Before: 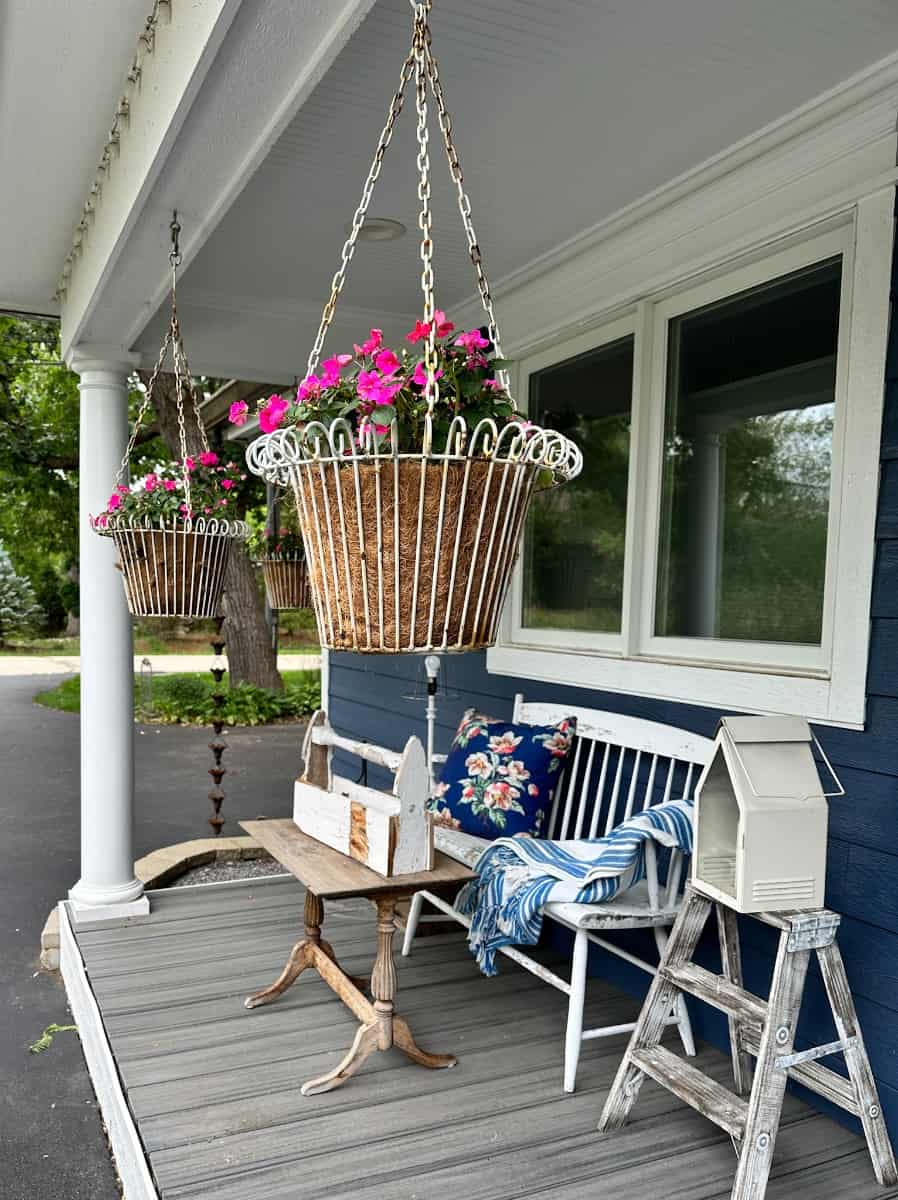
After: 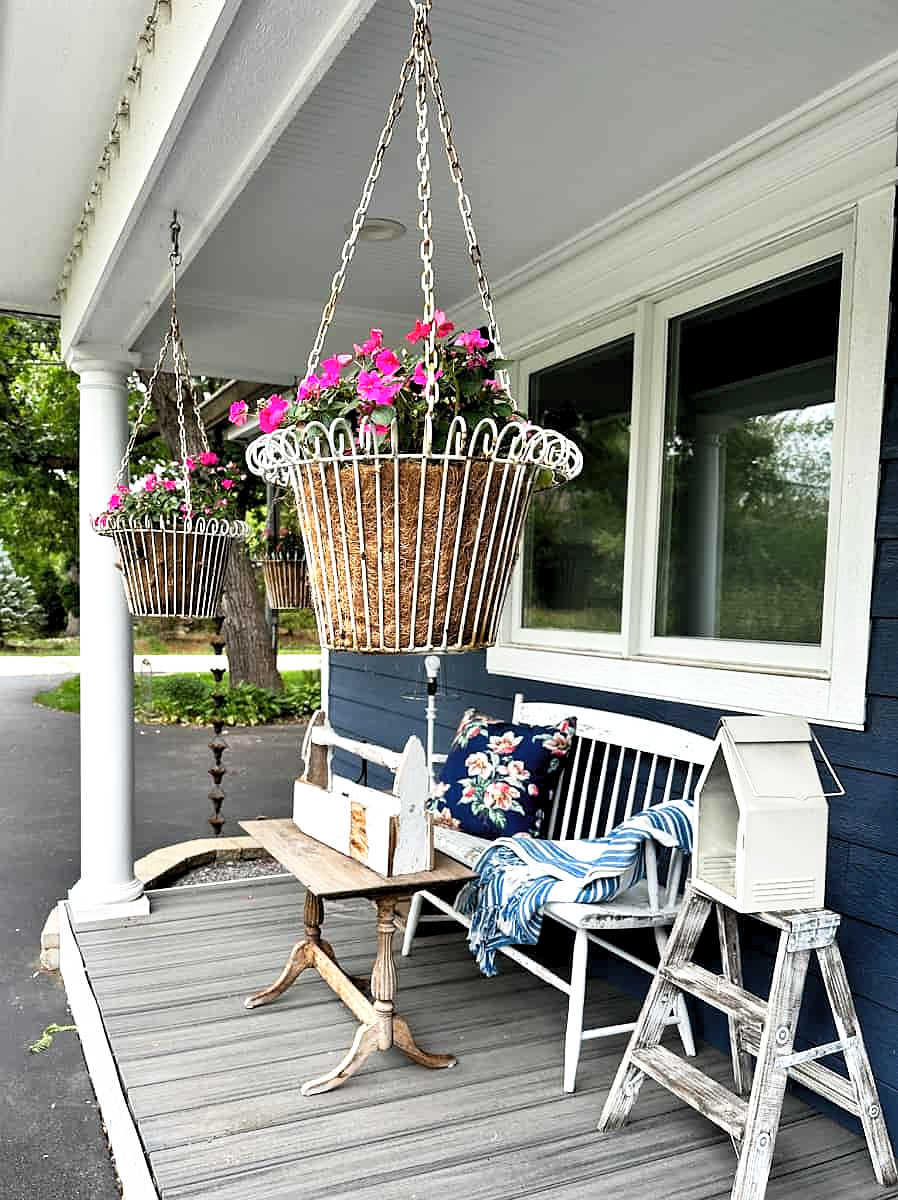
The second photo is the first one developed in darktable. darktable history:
levels: levels [0.062, 0.494, 0.925]
base curve: curves: ch0 [(0, 0) (0.088, 0.125) (0.176, 0.251) (0.354, 0.501) (0.613, 0.749) (1, 0.877)], preserve colors none
sharpen: radius 0.979, amount 0.613
exposure: exposure -0.002 EV, compensate highlight preservation false
